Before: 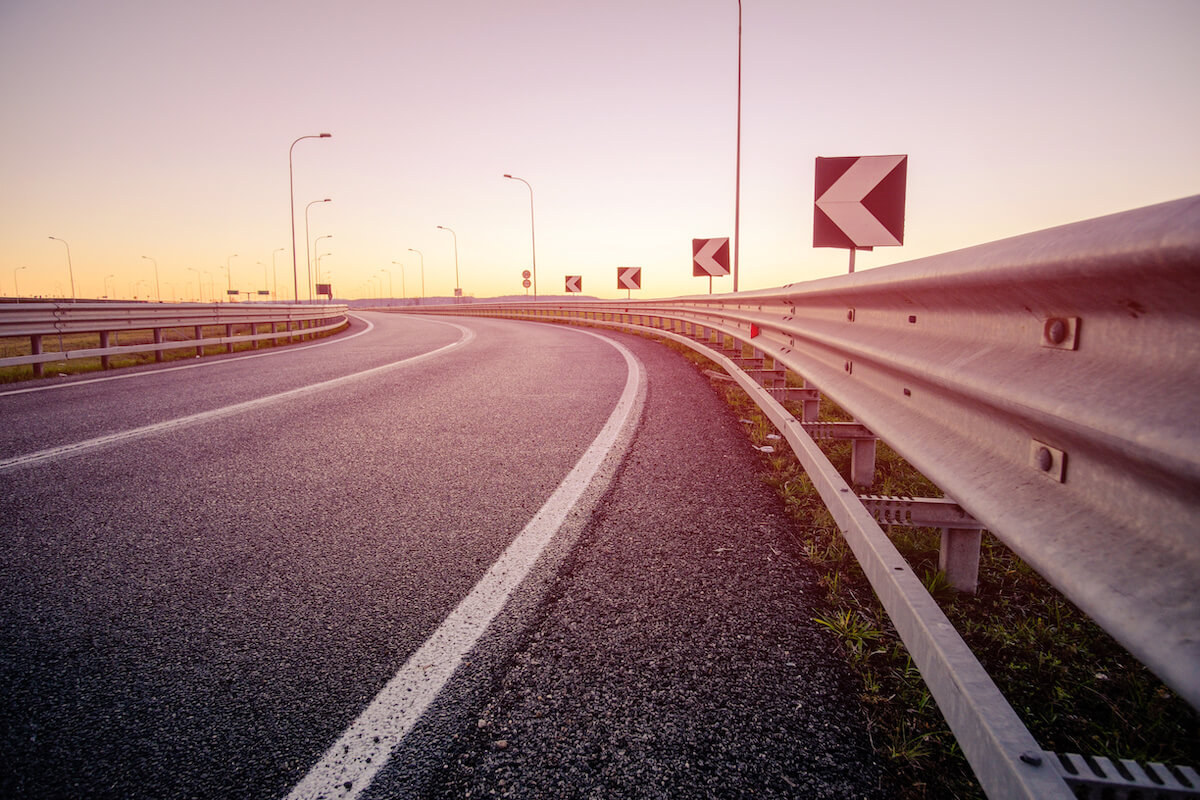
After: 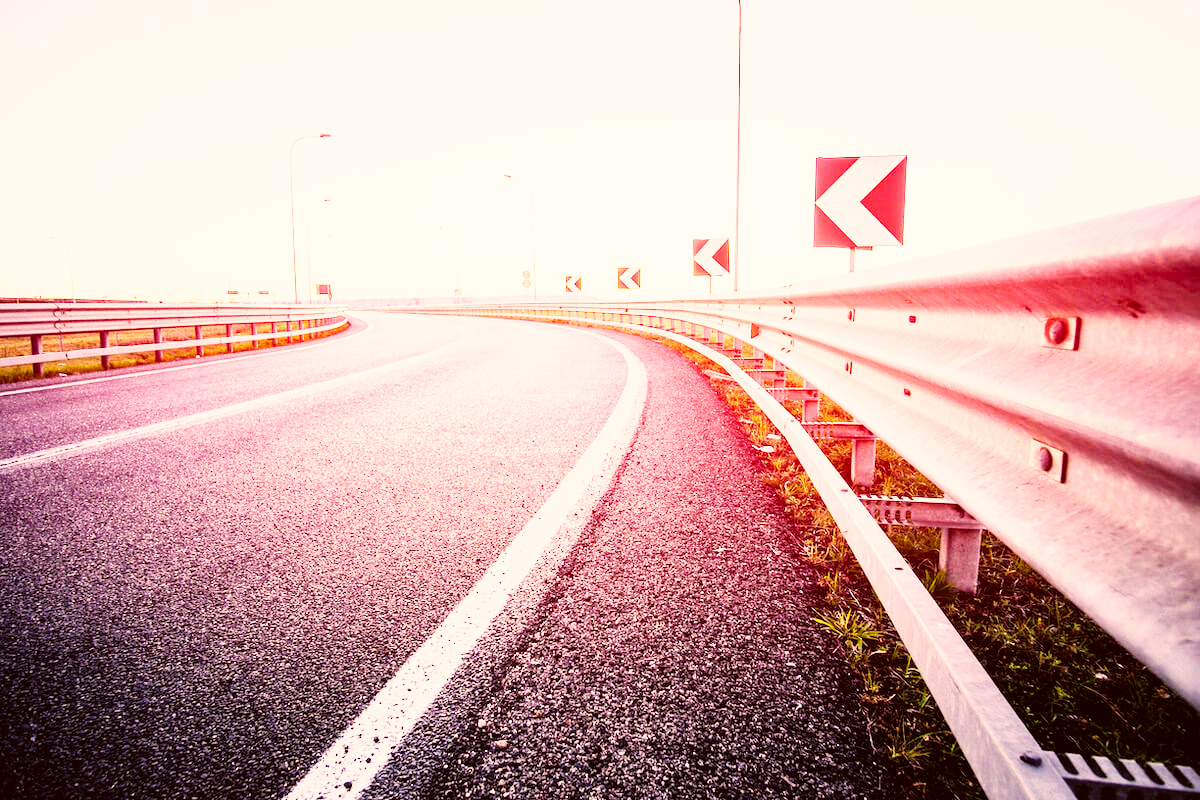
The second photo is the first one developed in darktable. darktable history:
color correction: highlights a* 10.21, highlights b* 9.79, shadows a* 8.61, shadows b* 7.88, saturation 0.8
exposure: black level correction 0, exposure 1 EV, compensate exposure bias true, compensate highlight preservation false
base curve: curves: ch0 [(0, 0) (0.007, 0.004) (0.027, 0.03) (0.046, 0.07) (0.207, 0.54) (0.442, 0.872) (0.673, 0.972) (1, 1)], preserve colors none
contrast brightness saturation: saturation 0.13
